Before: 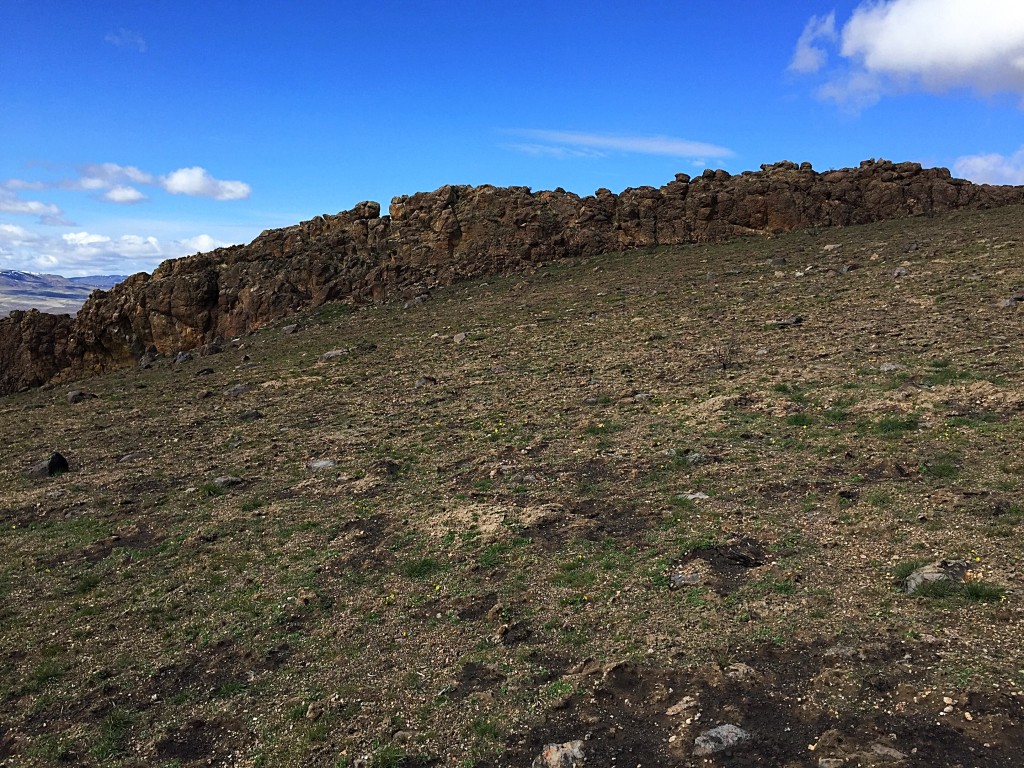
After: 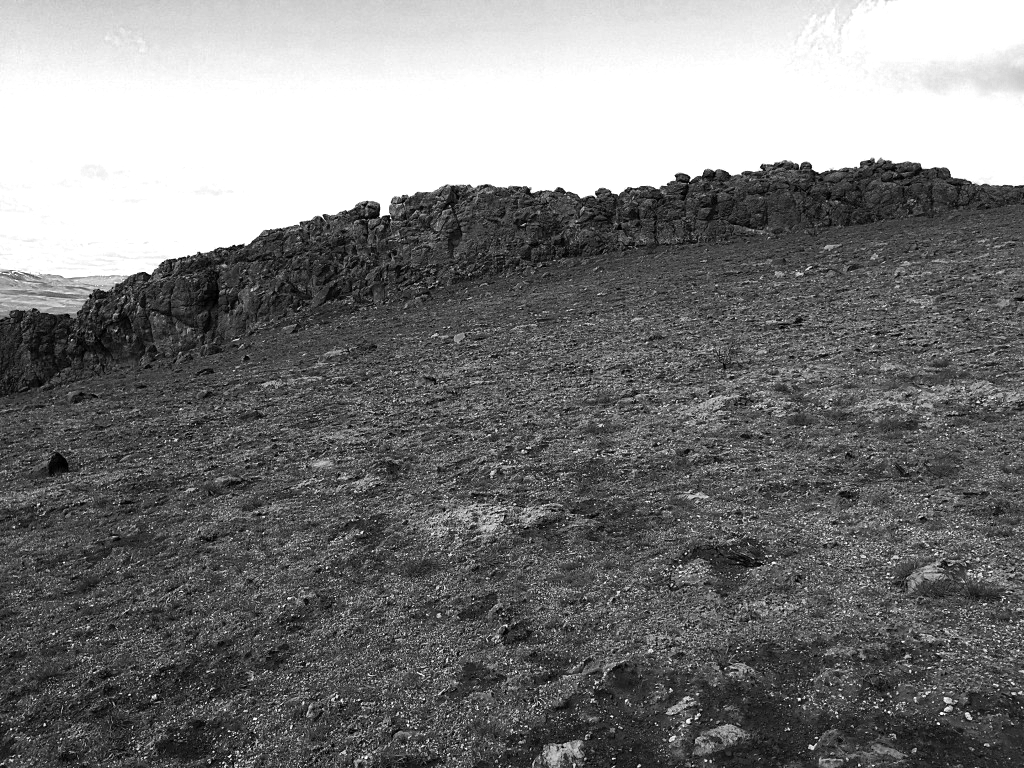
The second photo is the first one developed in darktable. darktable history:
color zones: curves: ch0 [(0, 0.613) (0.01, 0.613) (0.245, 0.448) (0.498, 0.529) (0.642, 0.665) (0.879, 0.777) (0.99, 0.613)]; ch1 [(0, 0) (0.143, 0) (0.286, 0) (0.429, 0) (0.571, 0) (0.714, 0) (0.857, 0)]
exposure: exposure 0.177 EV, compensate exposure bias true, compensate highlight preservation false
